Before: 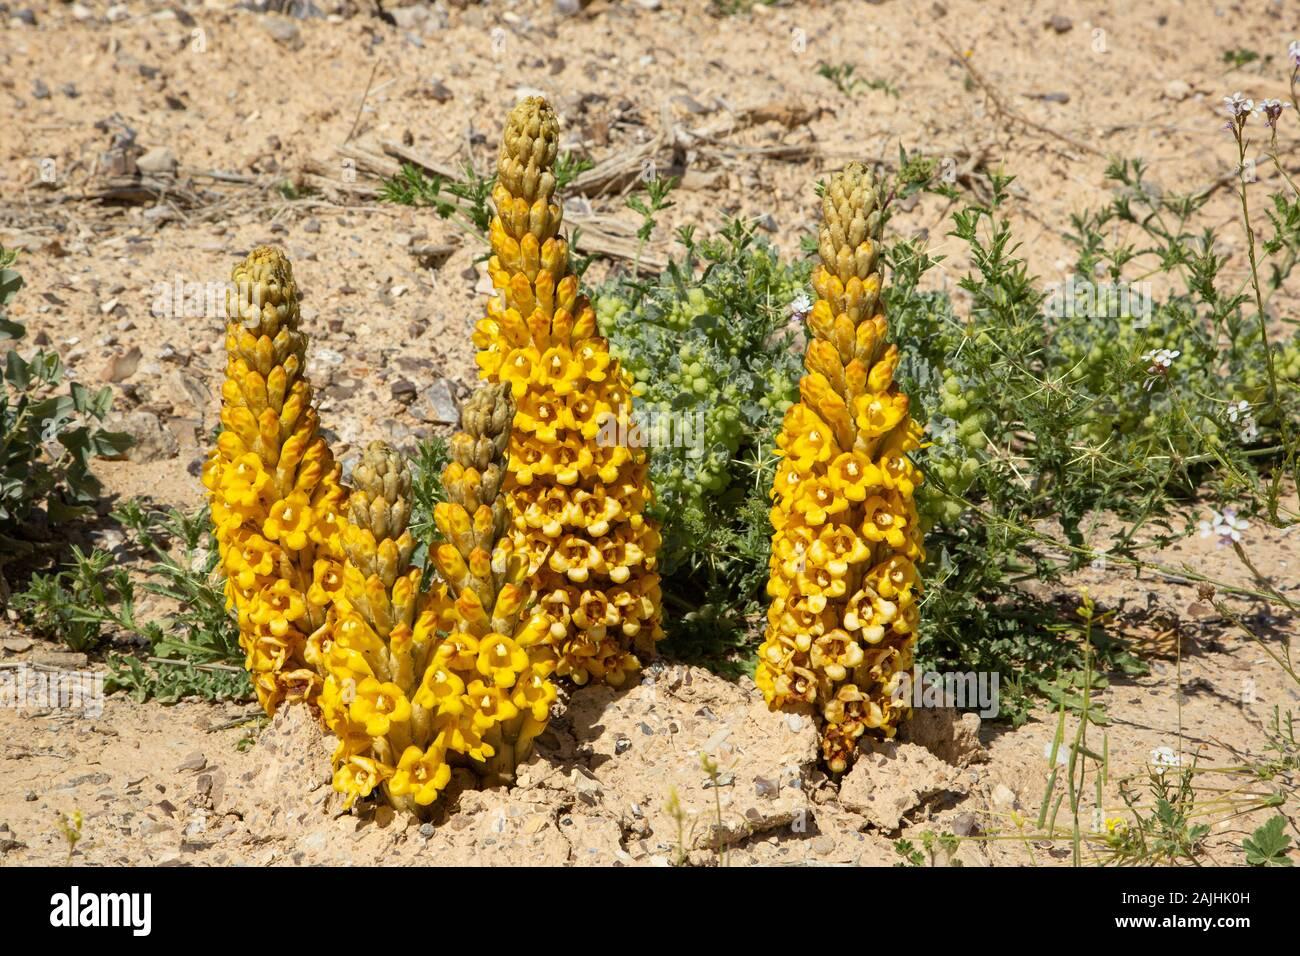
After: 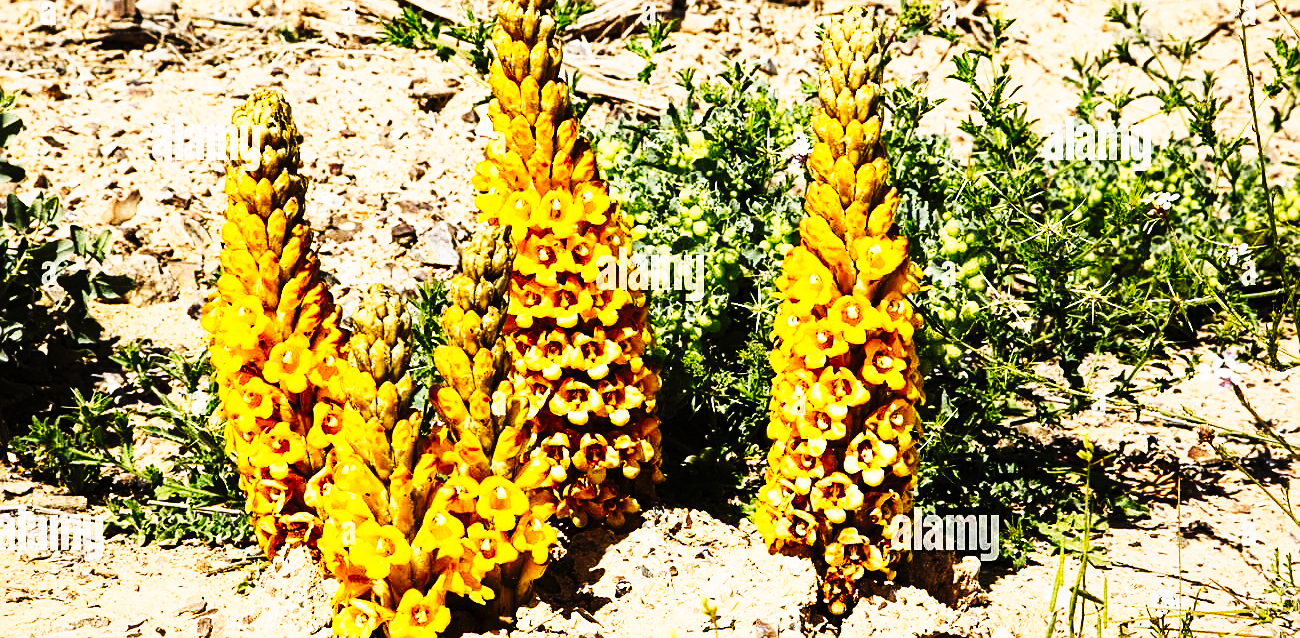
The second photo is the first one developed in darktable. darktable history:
crop: top 16.447%, bottom 16.764%
contrast brightness saturation: contrast 0.153, brightness 0.053
sharpen: on, module defaults
tone curve: curves: ch0 [(0, 0) (0.003, 0.005) (0.011, 0.008) (0.025, 0.01) (0.044, 0.014) (0.069, 0.017) (0.1, 0.022) (0.136, 0.028) (0.177, 0.037) (0.224, 0.049) (0.277, 0.091) (0.335, 0.168) (0.399, 0.292) (0.468, 0.463) (0.543, 0.637) (0.623, 0.792) (0.709, 0.903) (0.801, 0.963) (0.898, 0.985) (1, 1)], preserve colors none
